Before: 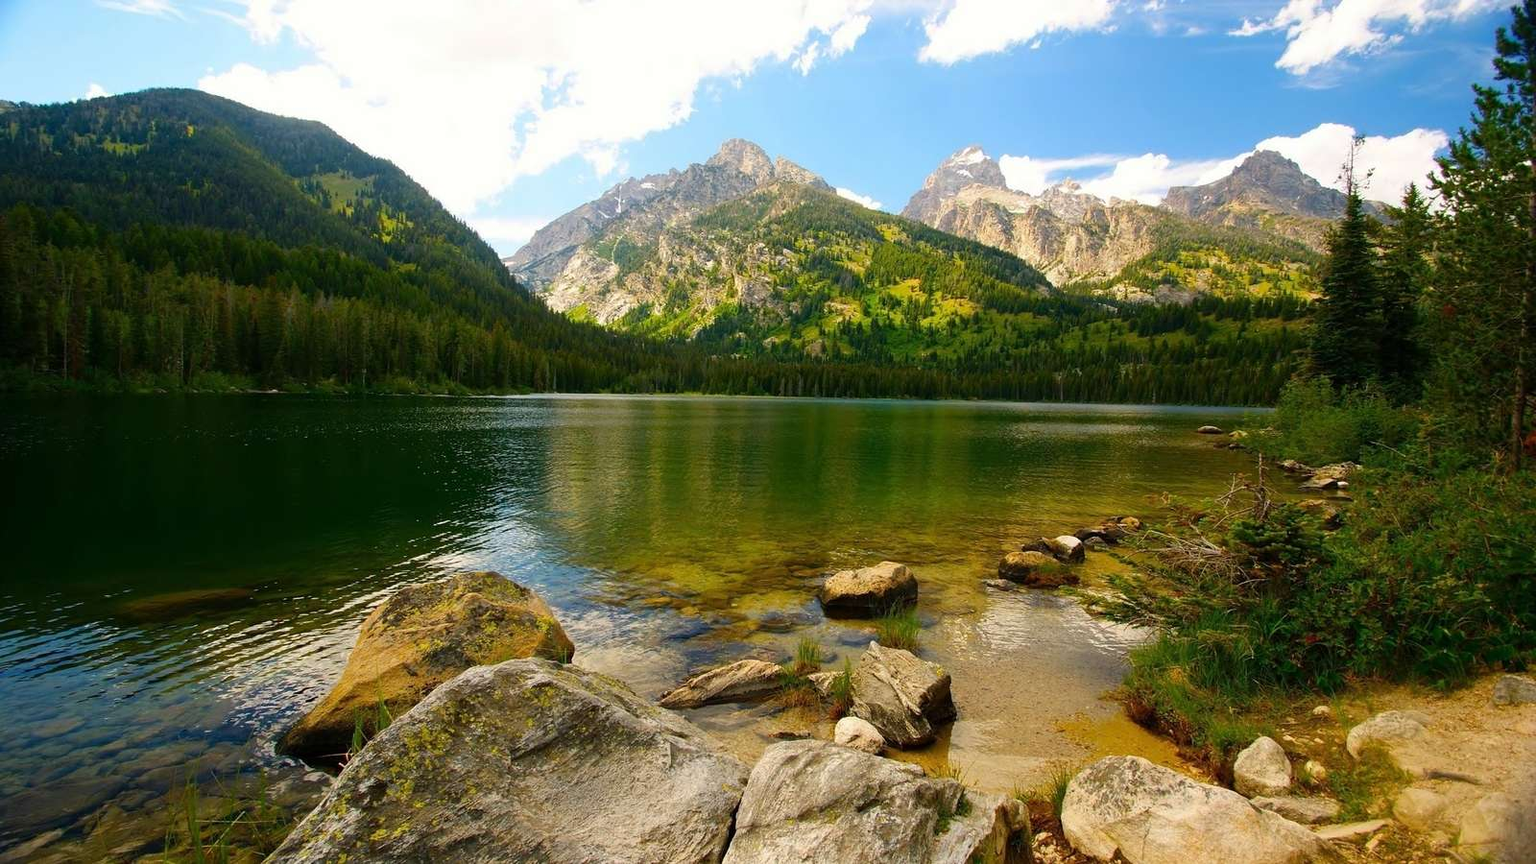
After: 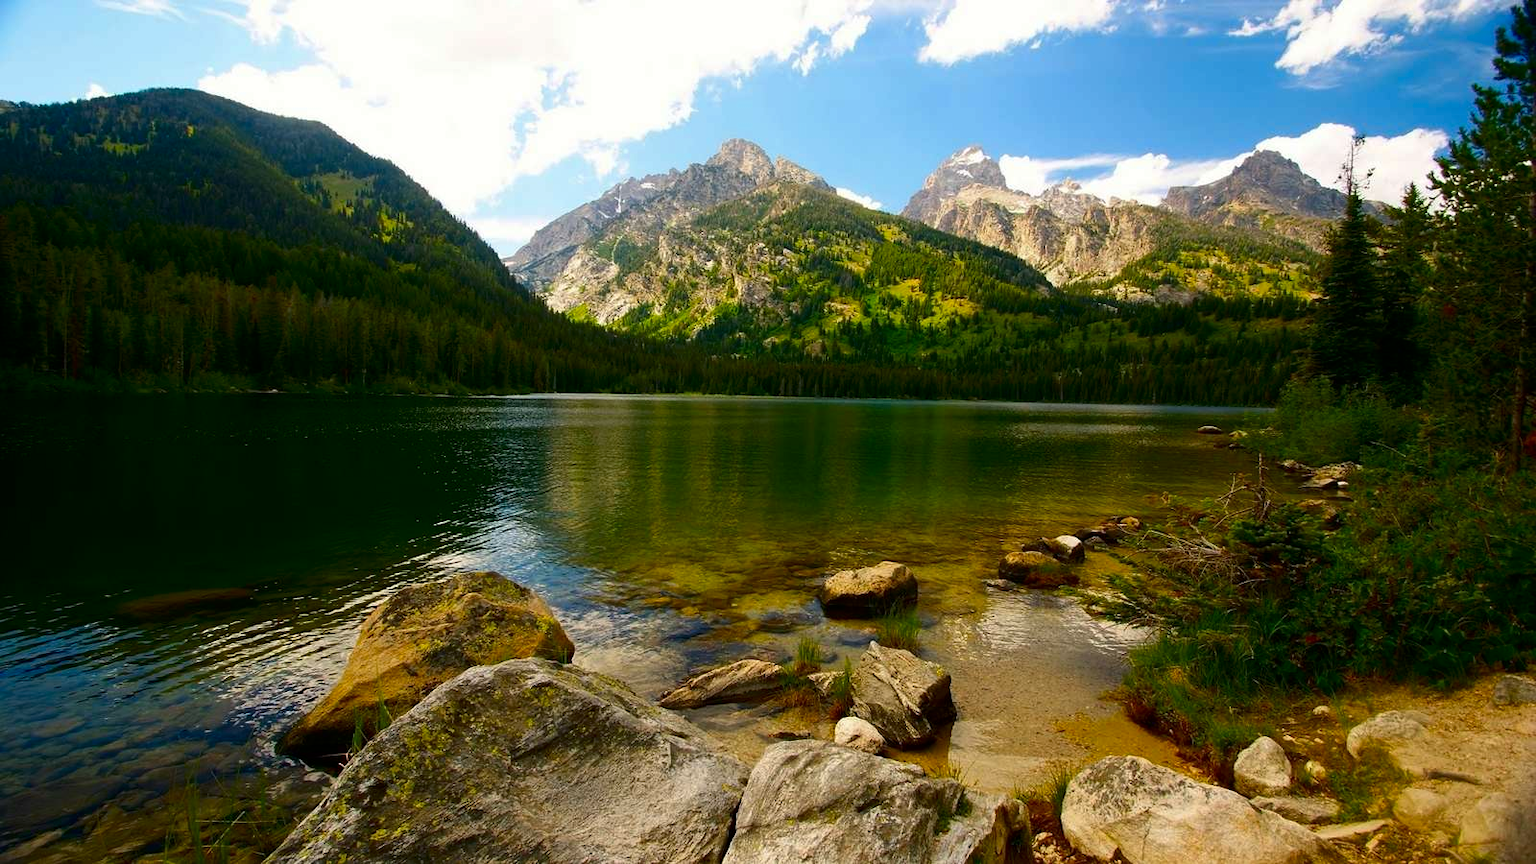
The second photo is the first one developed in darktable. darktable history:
contrast brightness saturation: contrast 0.065, brightness -0.149, saturation 0.107
